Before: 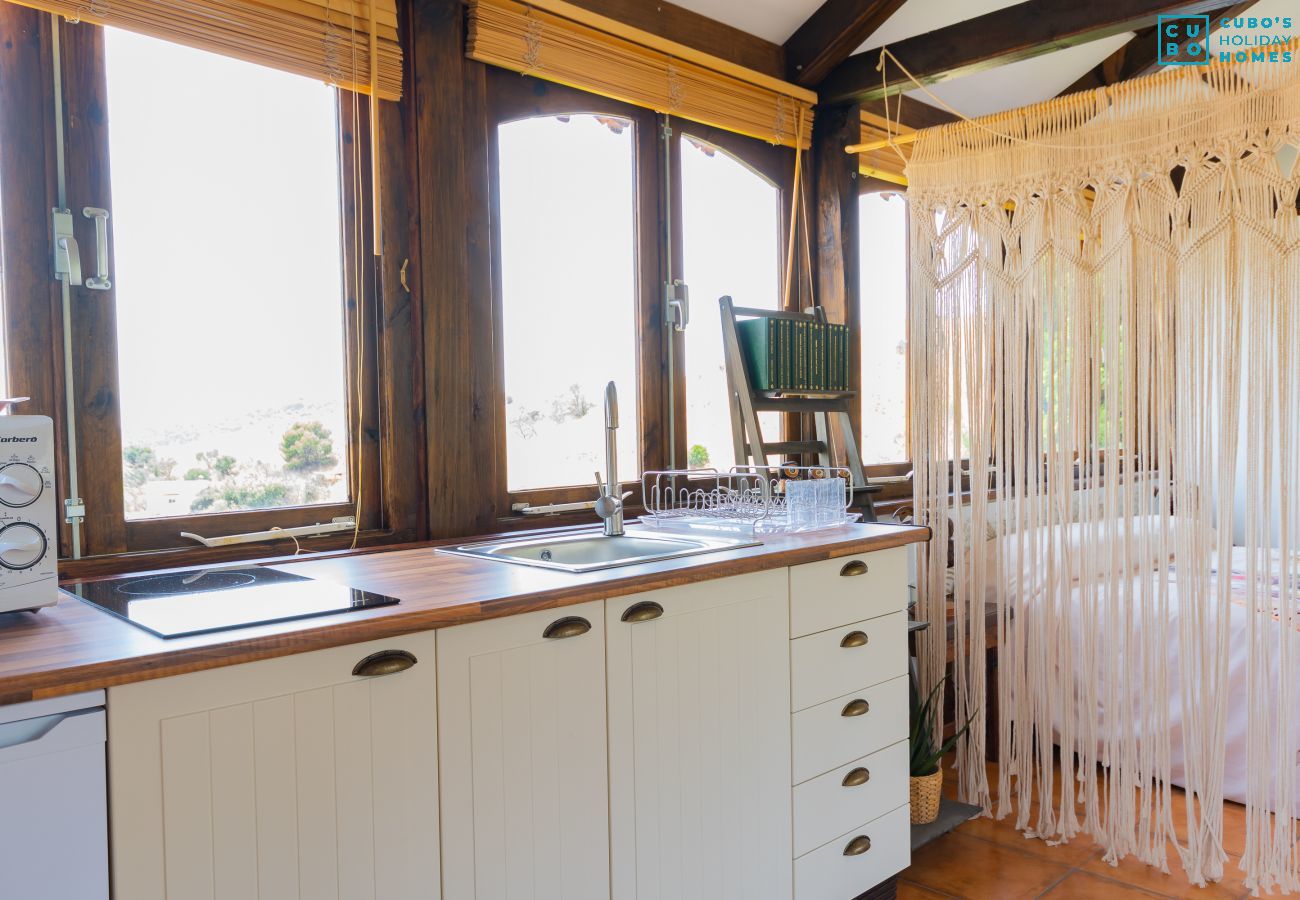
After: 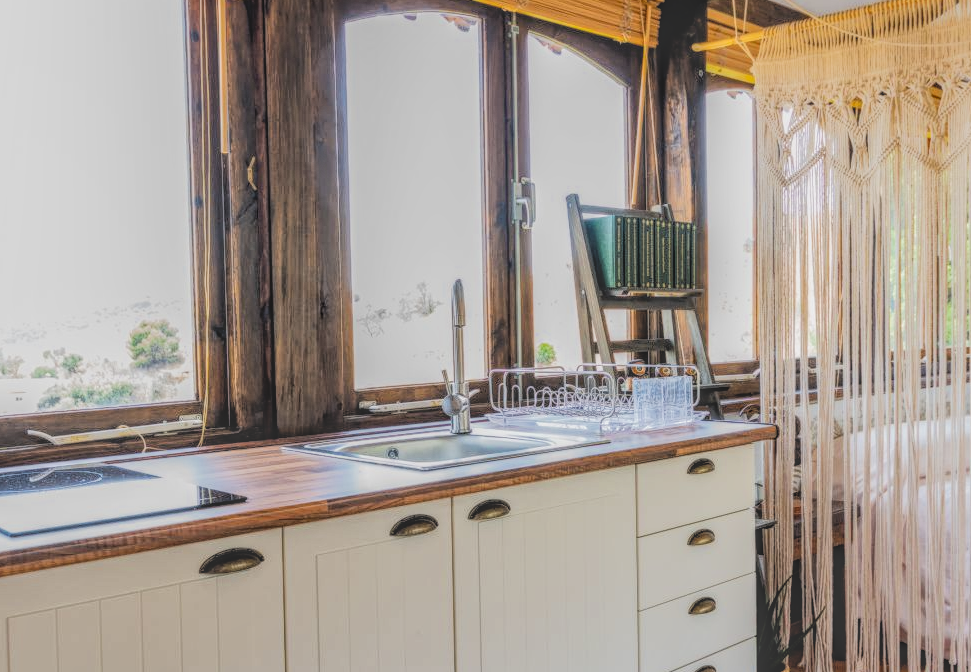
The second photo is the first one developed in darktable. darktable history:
local contrast: highlights 20%, shadows 30%, detail 200%, midtone range 0.2
filmic rgb: black relative exposure -5 EV, hardness 2.88, contrast 1.5
crop and rotate: left 11.831%, top 11.346%, right 13.429%, bottom 13.899%
exposure: exposure 0.131 EV, compensate highlight preservation false
